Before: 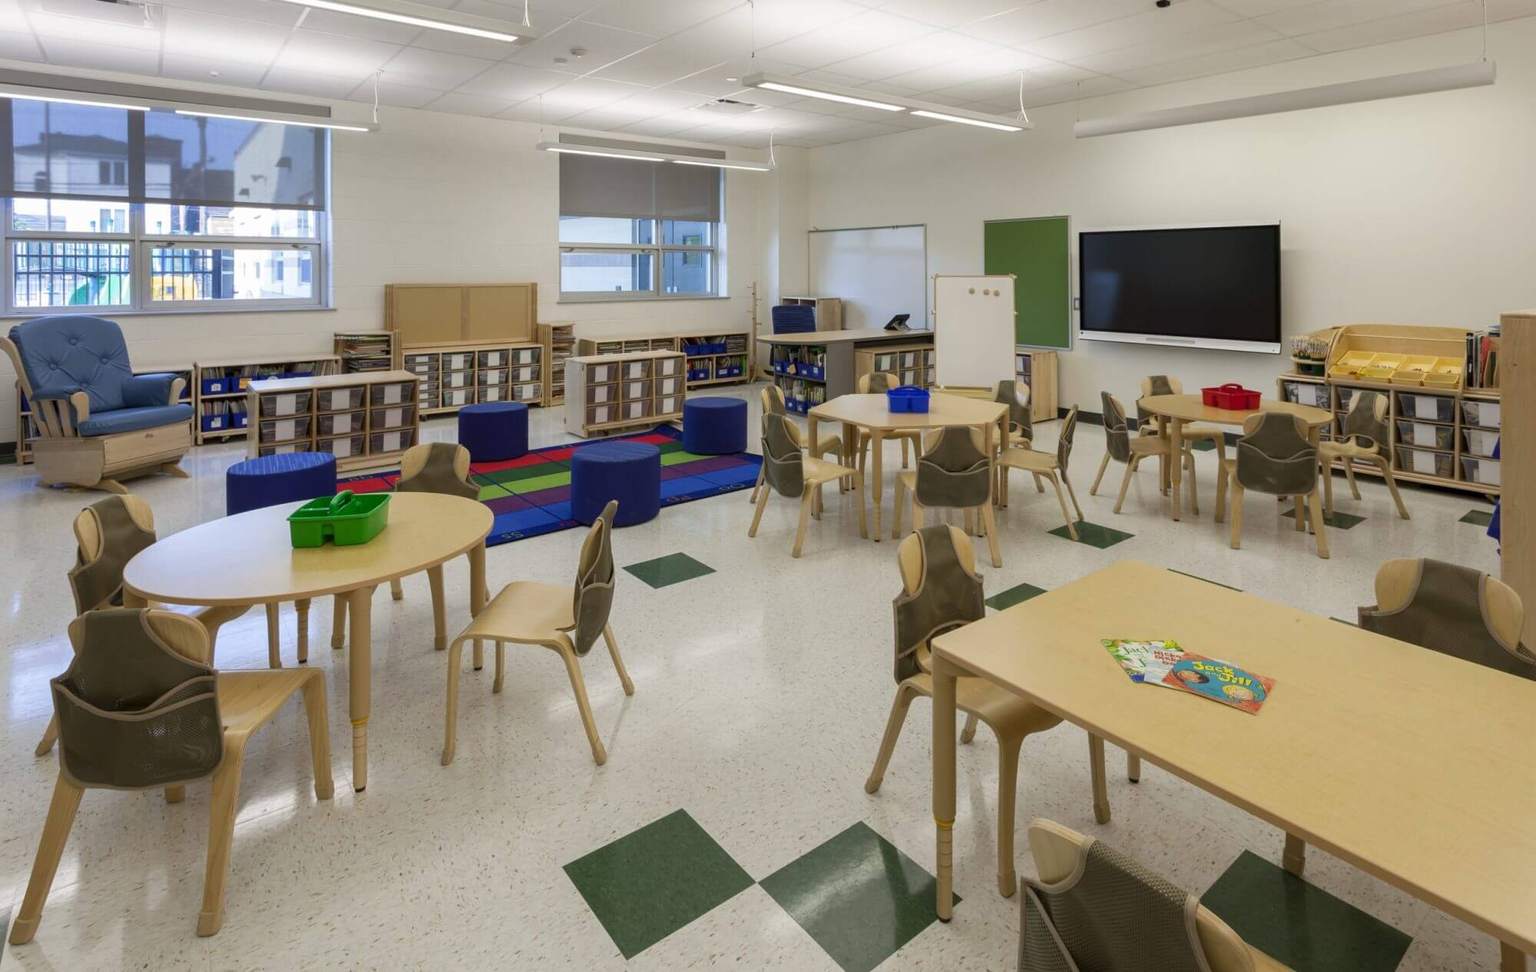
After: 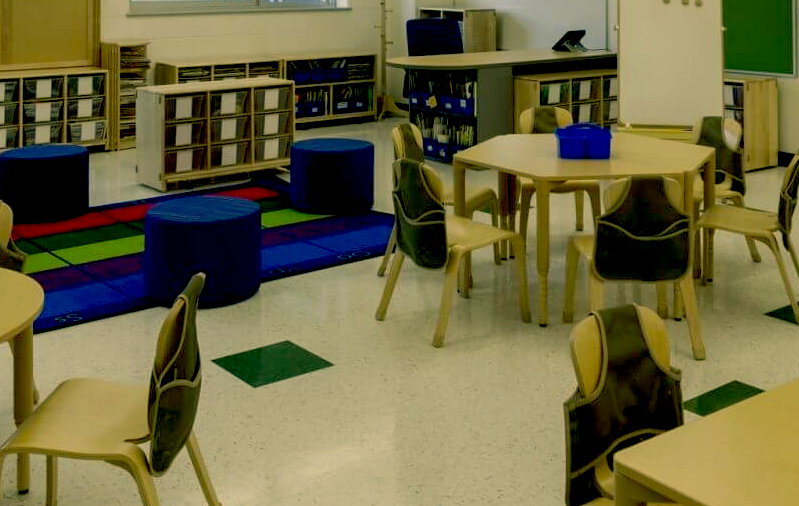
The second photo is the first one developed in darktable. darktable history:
exposure: black level correction 0.046, exposure -0.228 EV, compensate highlight preservation false
crop: left 30%, top 30%, right 30%, bottom 30%
color correction: highlights a* 5.3, highlights b* 24.26, shadows a* -15.58, shadows b* 4.02
